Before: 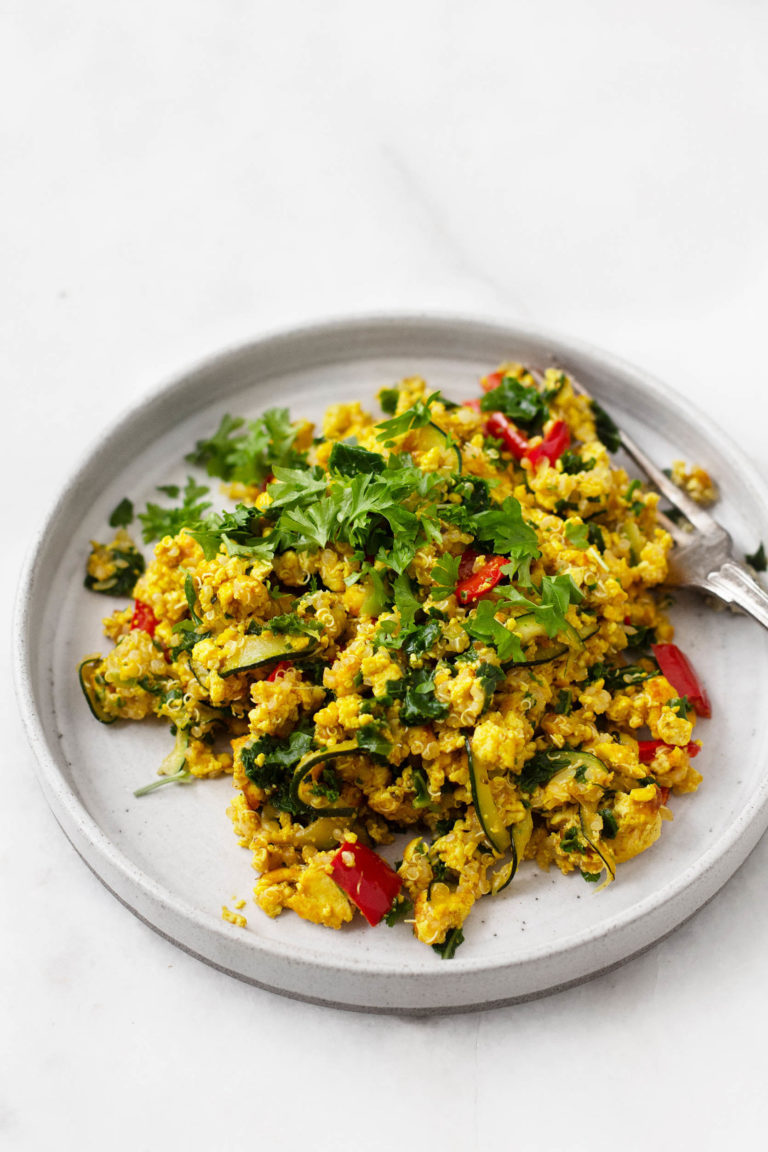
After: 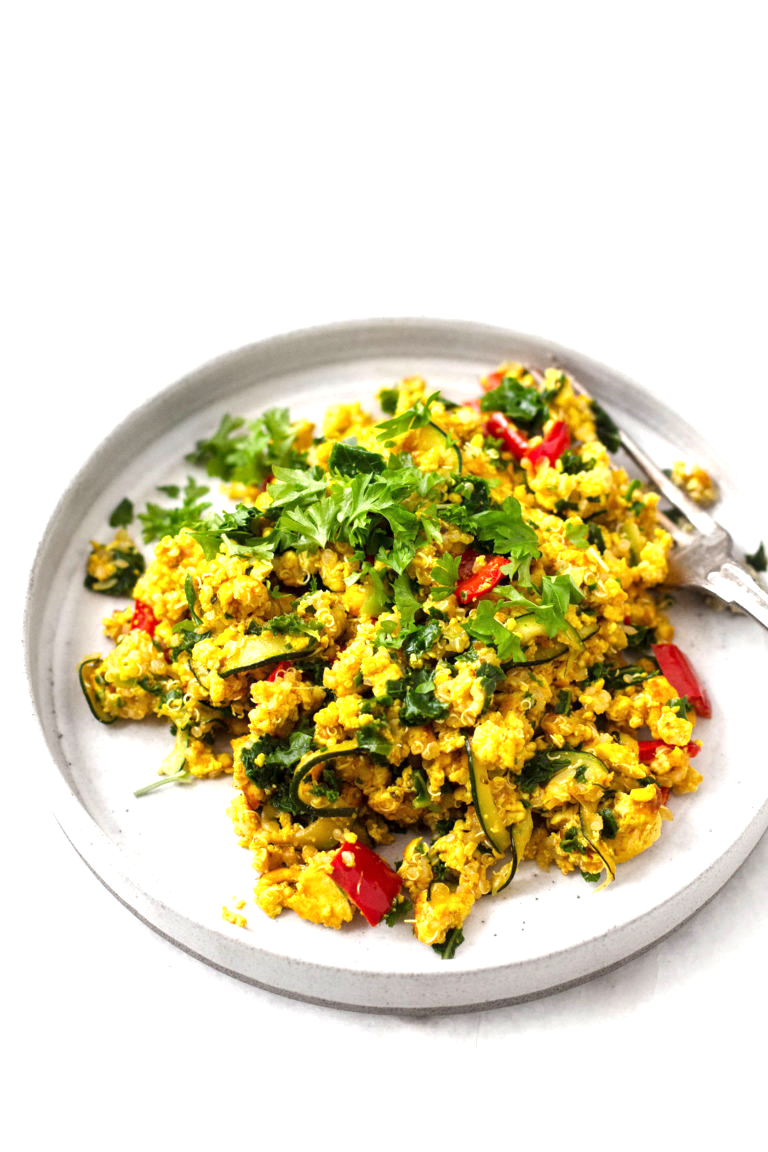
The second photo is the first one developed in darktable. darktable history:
exposure: black level correction 0, exposure 0.7 EV, compensate exposure bias true, compensate highlight preservation false
local contrast: highlights 100%, shadows 100%, detail 120%, midtone range 0.2
